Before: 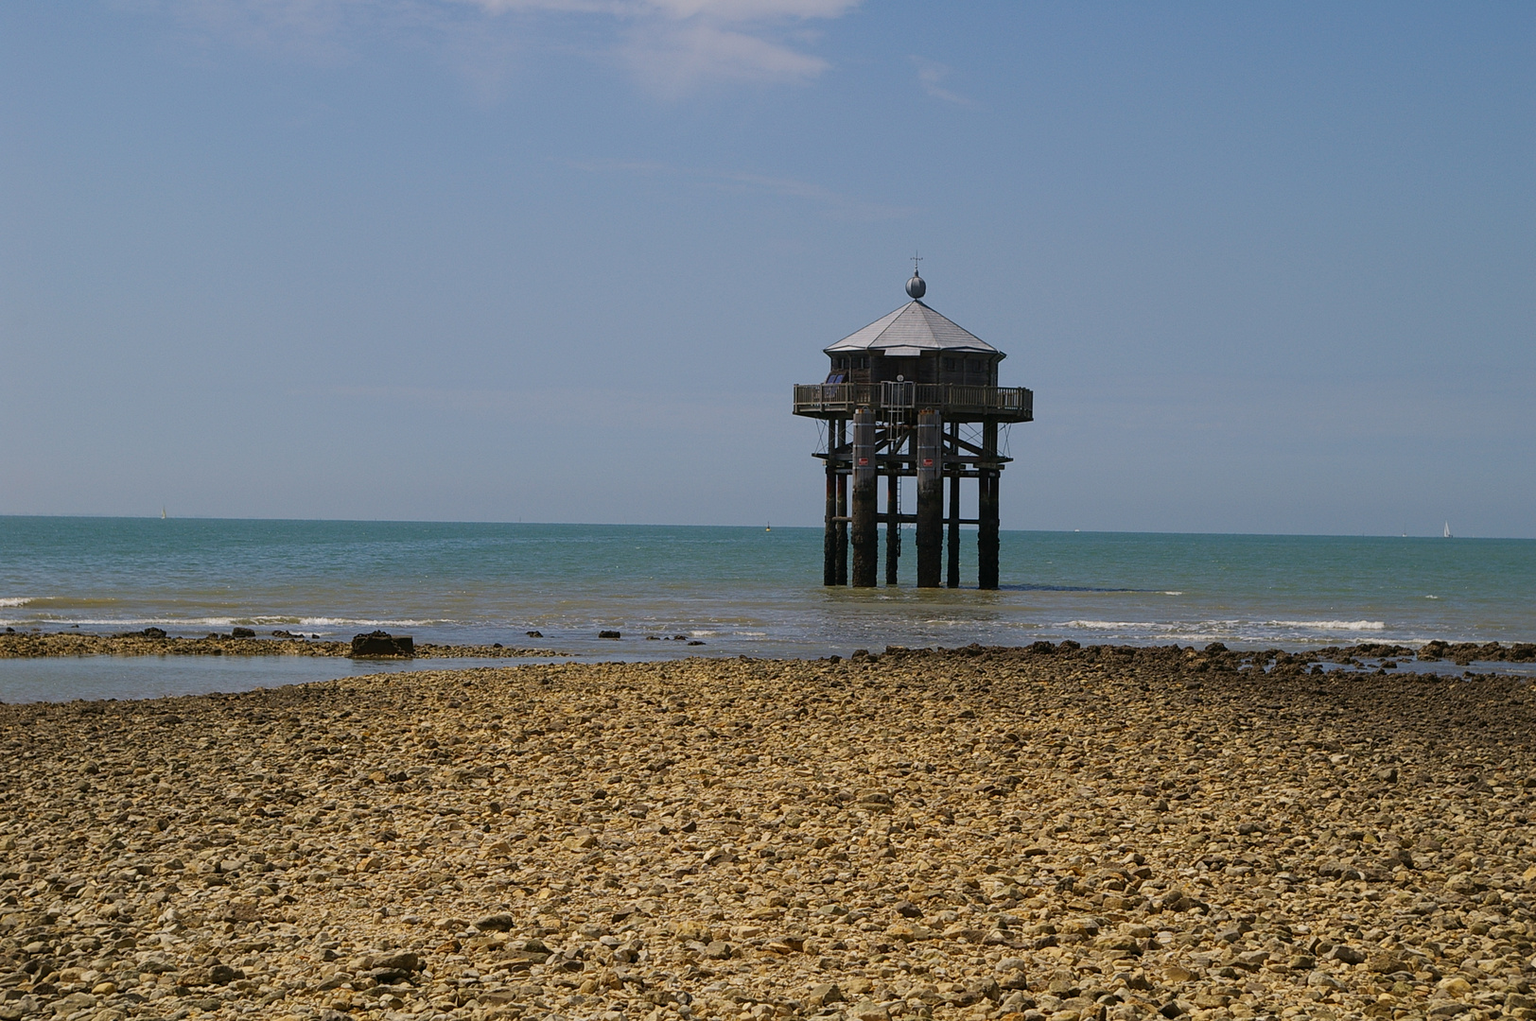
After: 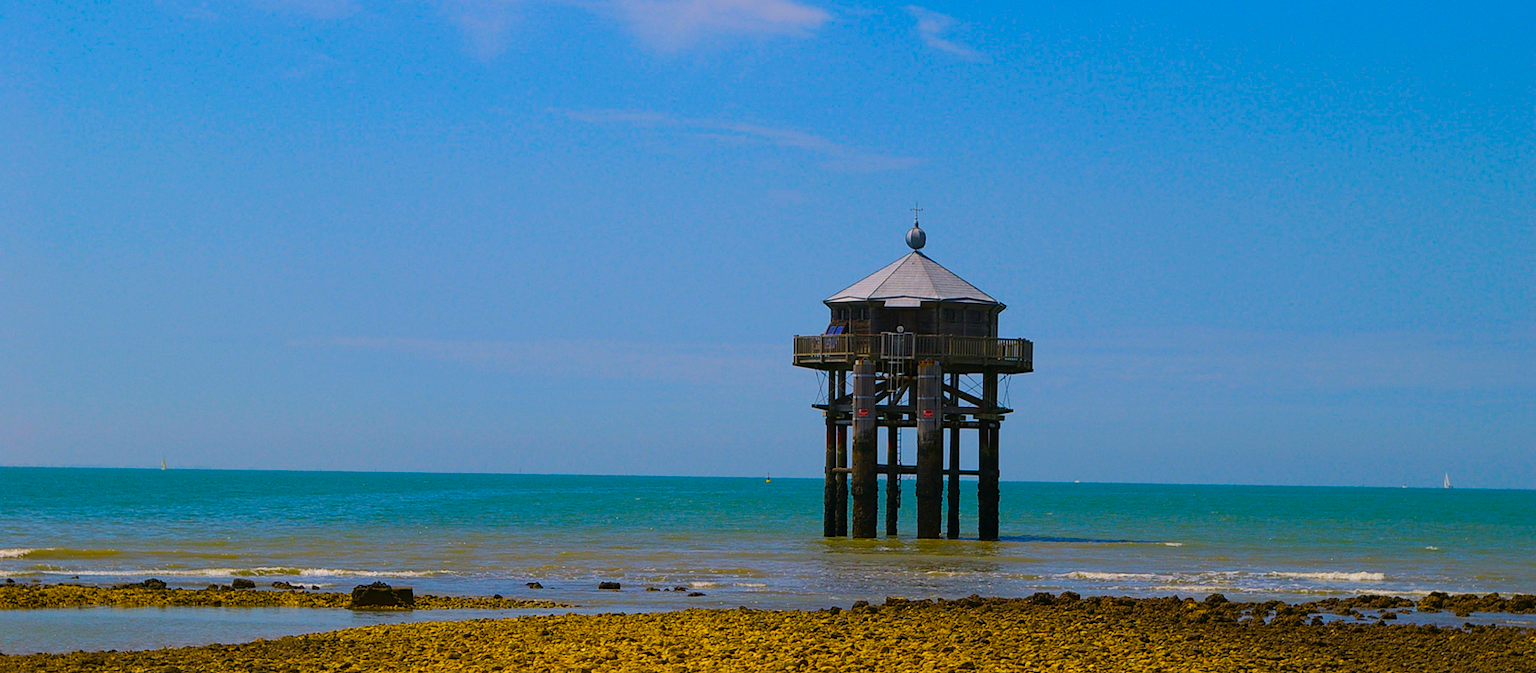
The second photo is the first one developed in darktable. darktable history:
crop and rotate: top 4.887%, bottom 29.097%
color balance rgb: linear chroma grading › shadows 17.296%, linear chroma grading › highlights 60.876%, linear chroma grading › global chroma 49.354%, perceptual saturation grading › global saturation 25.309%, global vibrance 9.495%
